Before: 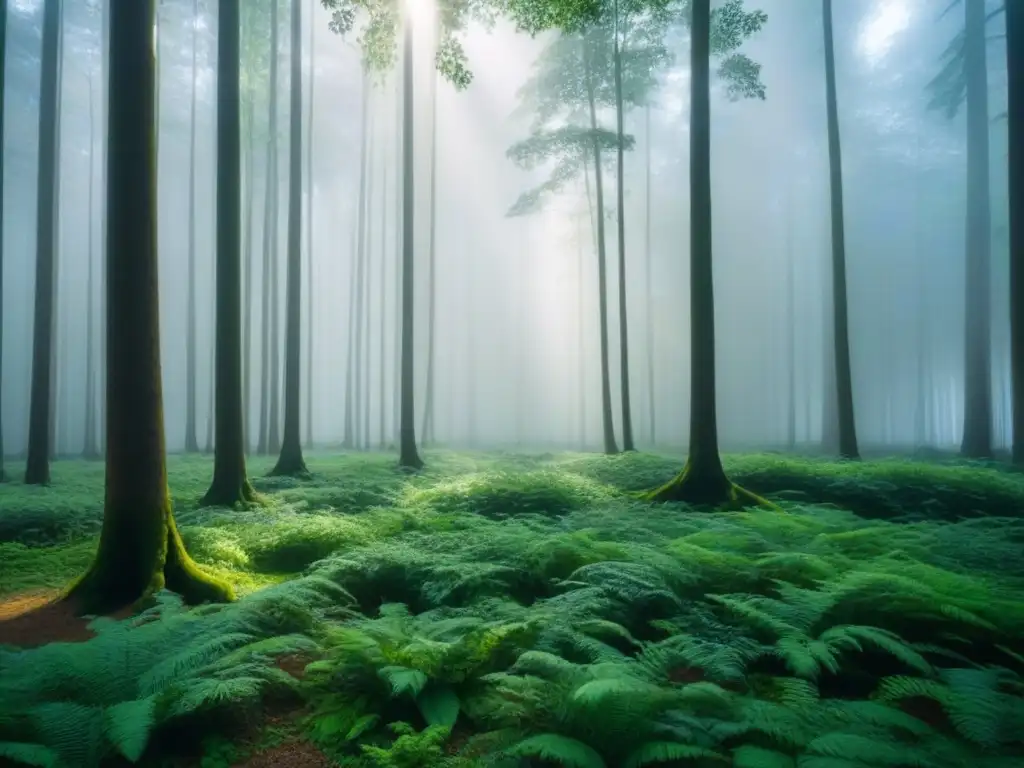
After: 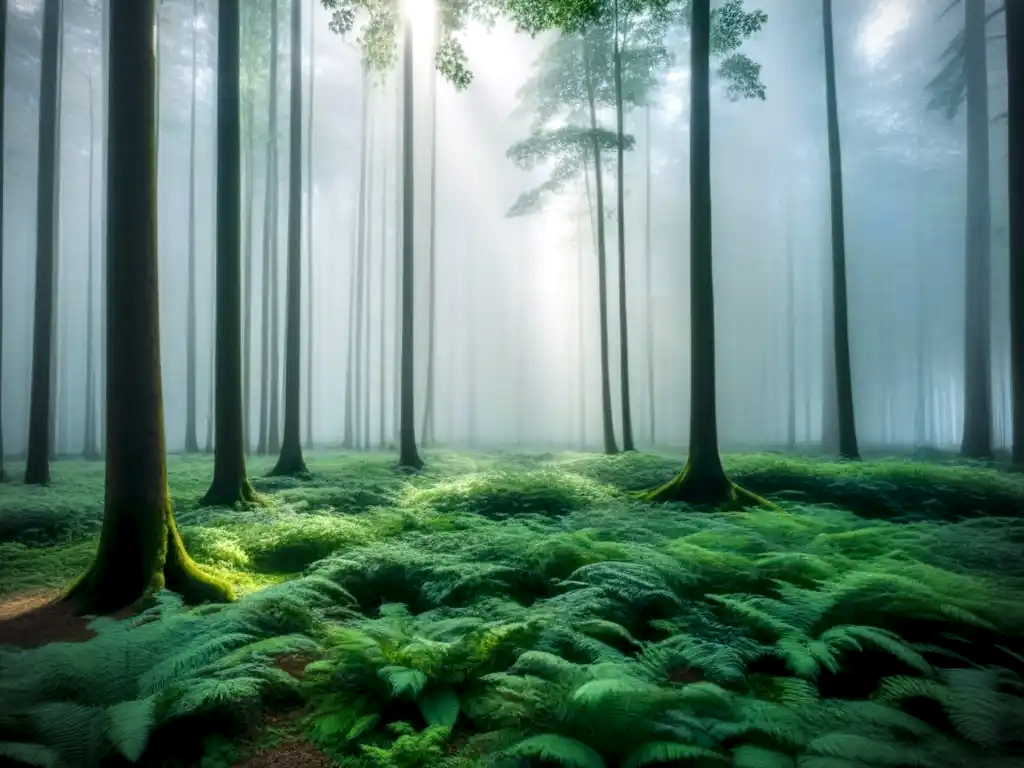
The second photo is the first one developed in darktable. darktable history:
vignetting: fall-off radius 63.92%, brightness -0.62, saturation -0.67
contrast brightness saturation: contrast 0.079, saturation 0.021
local contrast: detail 140%
